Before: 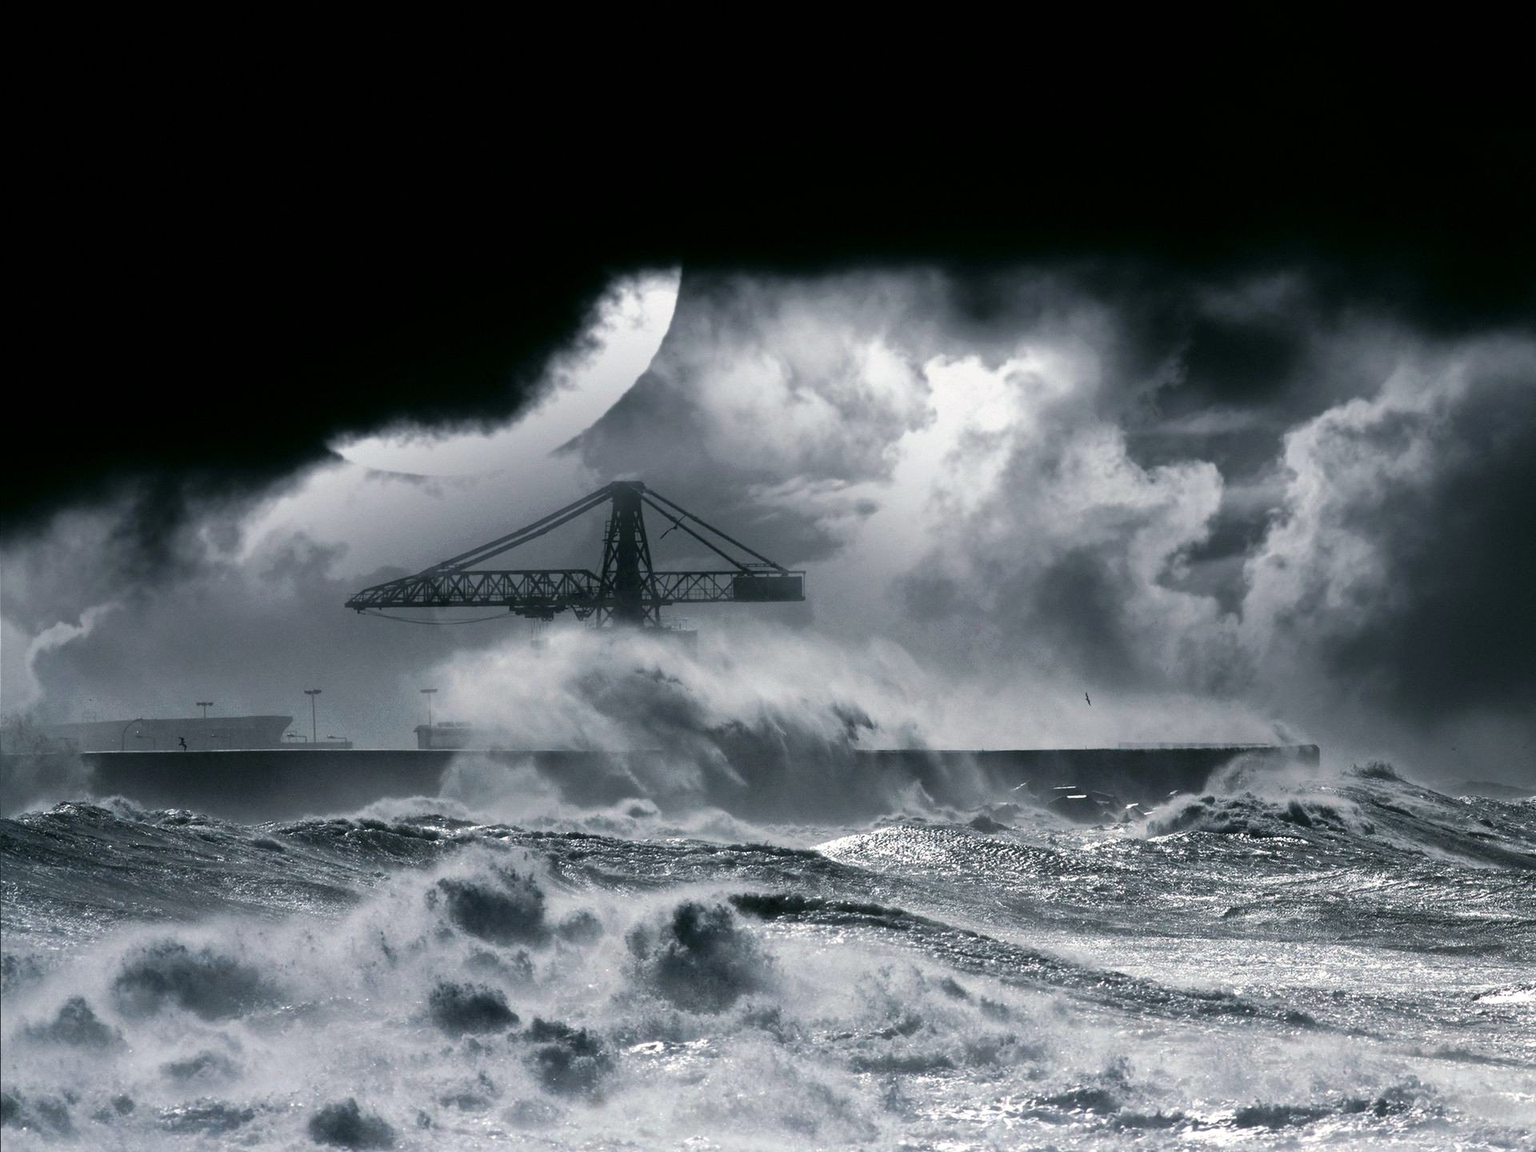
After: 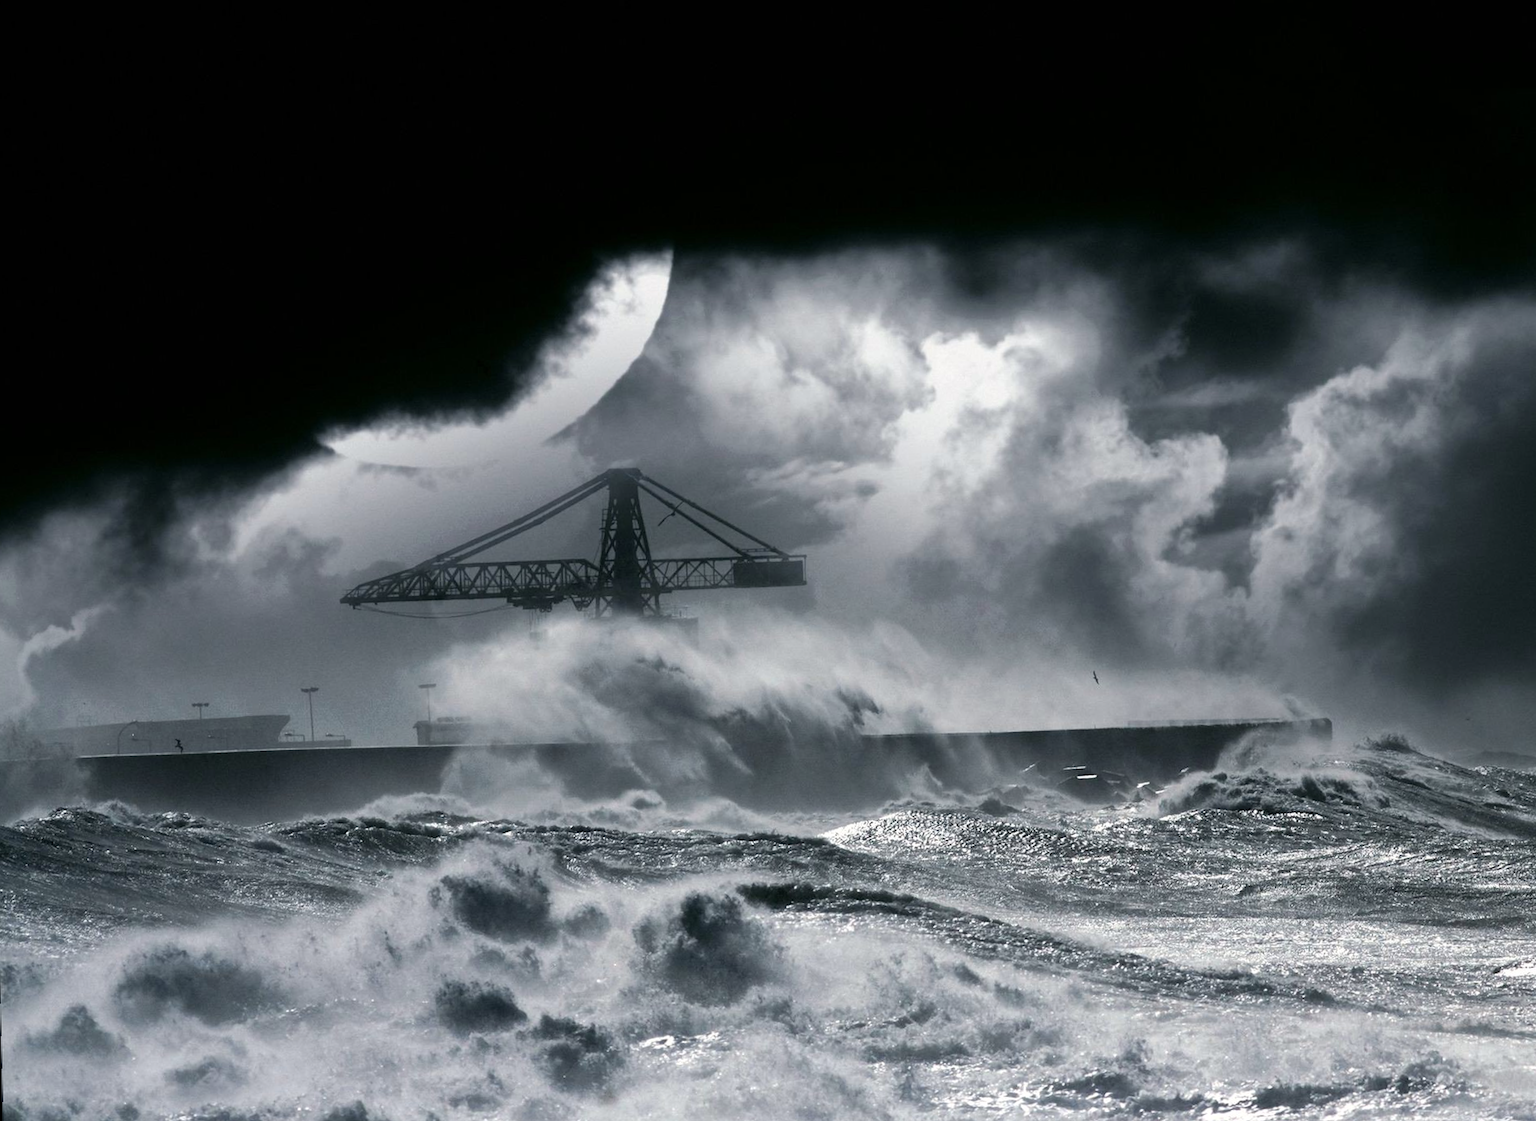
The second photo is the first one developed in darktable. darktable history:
contrast brightness saturation: saturation -0.05
rotate and perspective: rotation -1.42°, crop left 0.016, crop right 0.984, crop top 0.035, crop bottom 0.965
